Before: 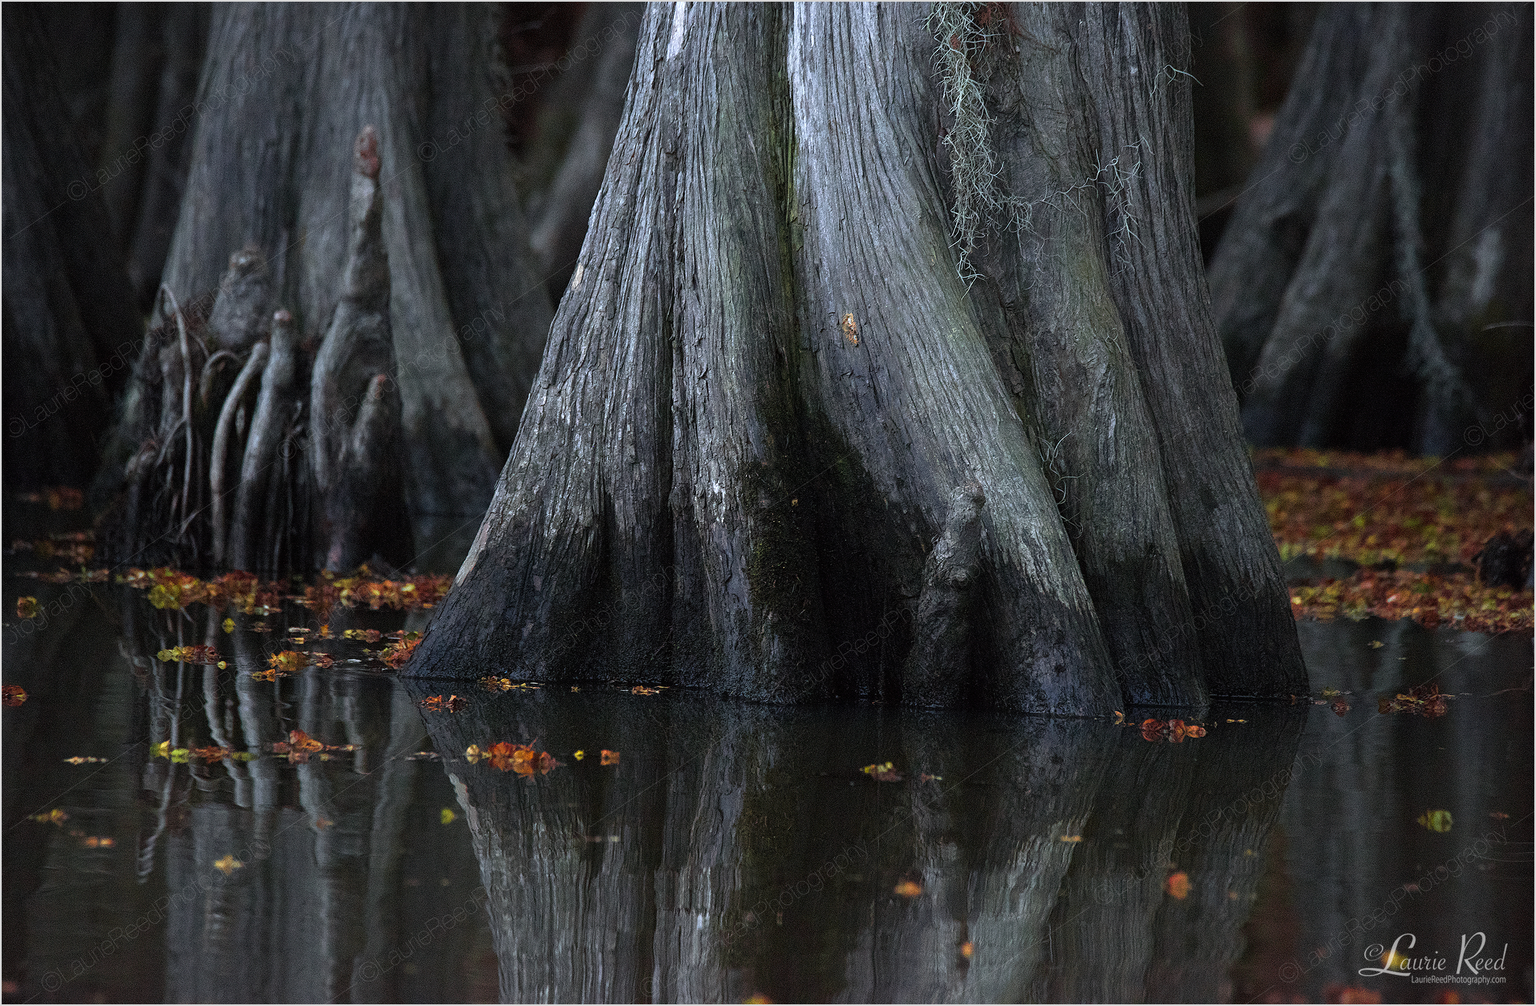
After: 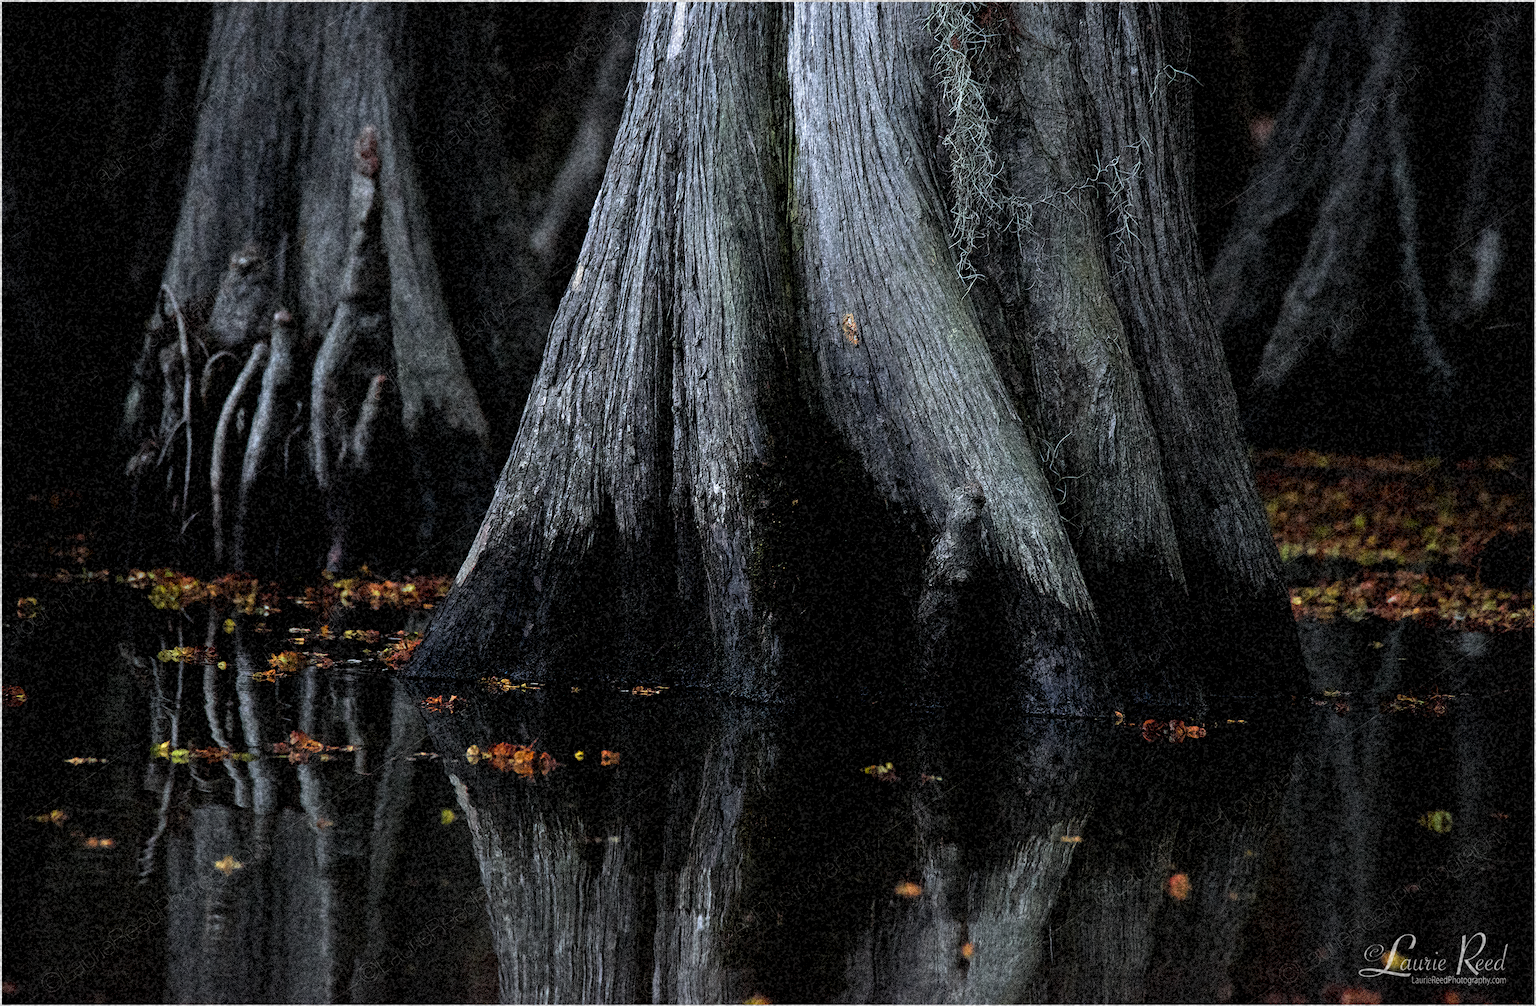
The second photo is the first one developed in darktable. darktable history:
grain: coarseness 46.9 ISO, strength 50.21%, mid-tones bias 0%
filmic rgb: black relative exposure -5 EV, white relative exposure 3.2 EV, hardness 3.42, contrast 1.2, highlights saturation mix -50%
local contrast: highlights 100%, shadows 100%, detail 120%, midtone range 0.2
